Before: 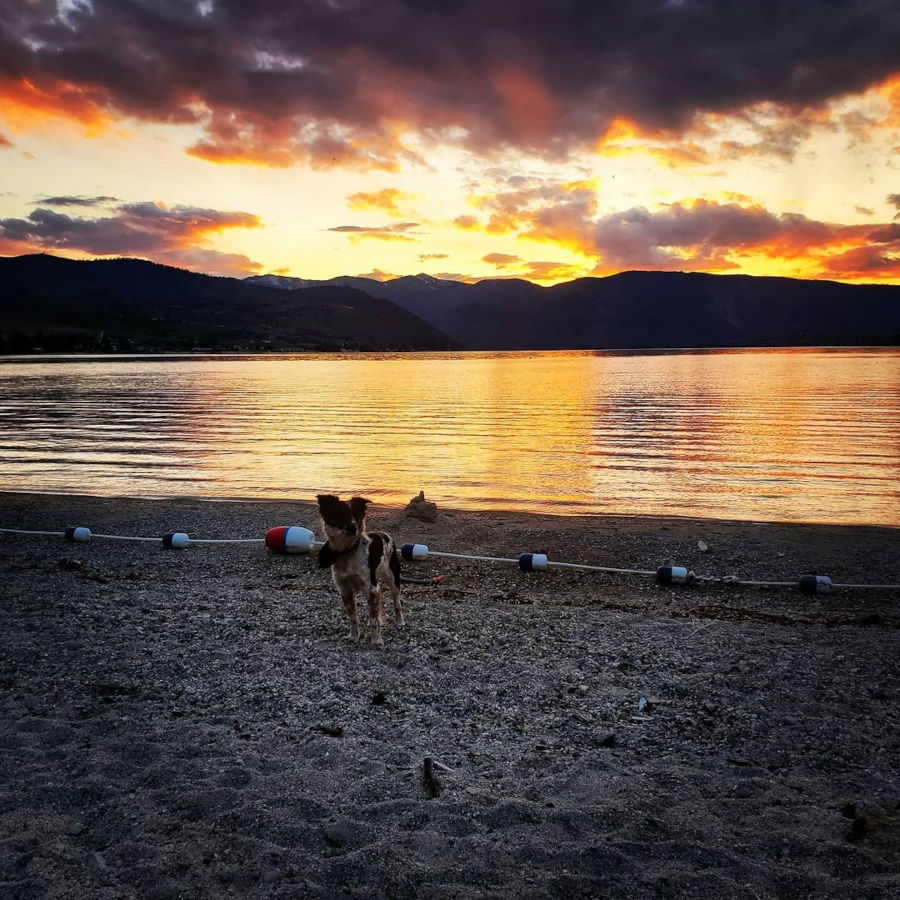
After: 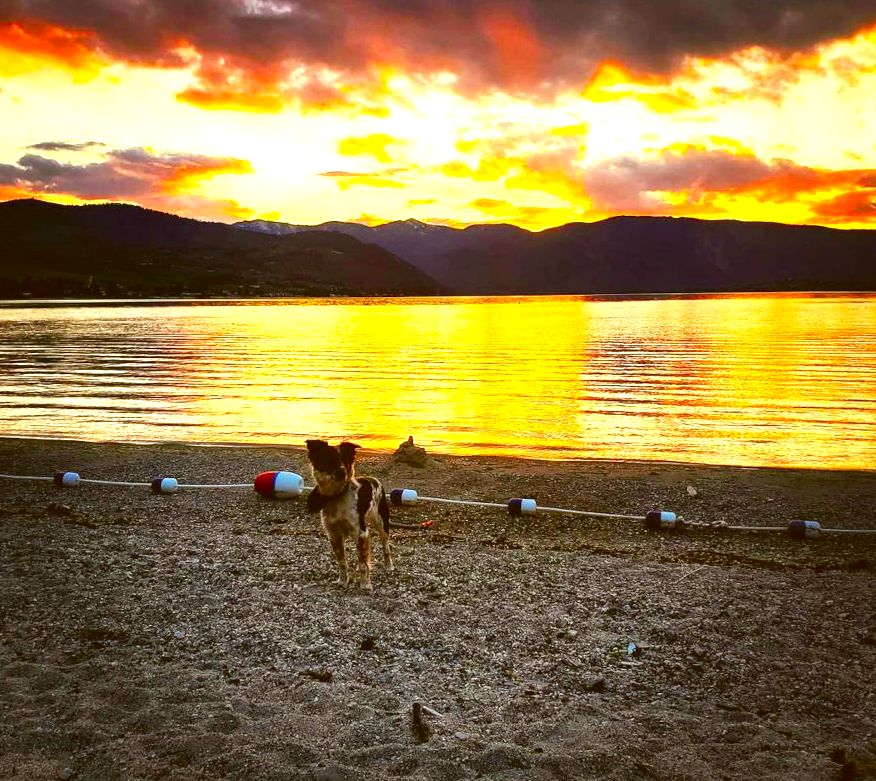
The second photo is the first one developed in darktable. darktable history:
crop: left 1.257%, top 6.161%, right 1.375%, bottom 7.042%
color correction: highlights a* -5.18, highlights b* 9.79, shadows a* 9.37, shadows b* 24.78
color balance rgb: shadows lift › luminance -7.696%, shadows lift › chroma 2.131%, shadows lift › hue 164.93°, global offset › luminance -0.499%, linear chroma grading › global chroma 14.786%, perceptual saturation grading › global saturation 20%, perceptual saturation grading › highlights 2.293%, perceptual saturation grading › shadows 49.689%
exposure: black level correction -0.005, exposure 1 EV, compensate highlight preservation false
